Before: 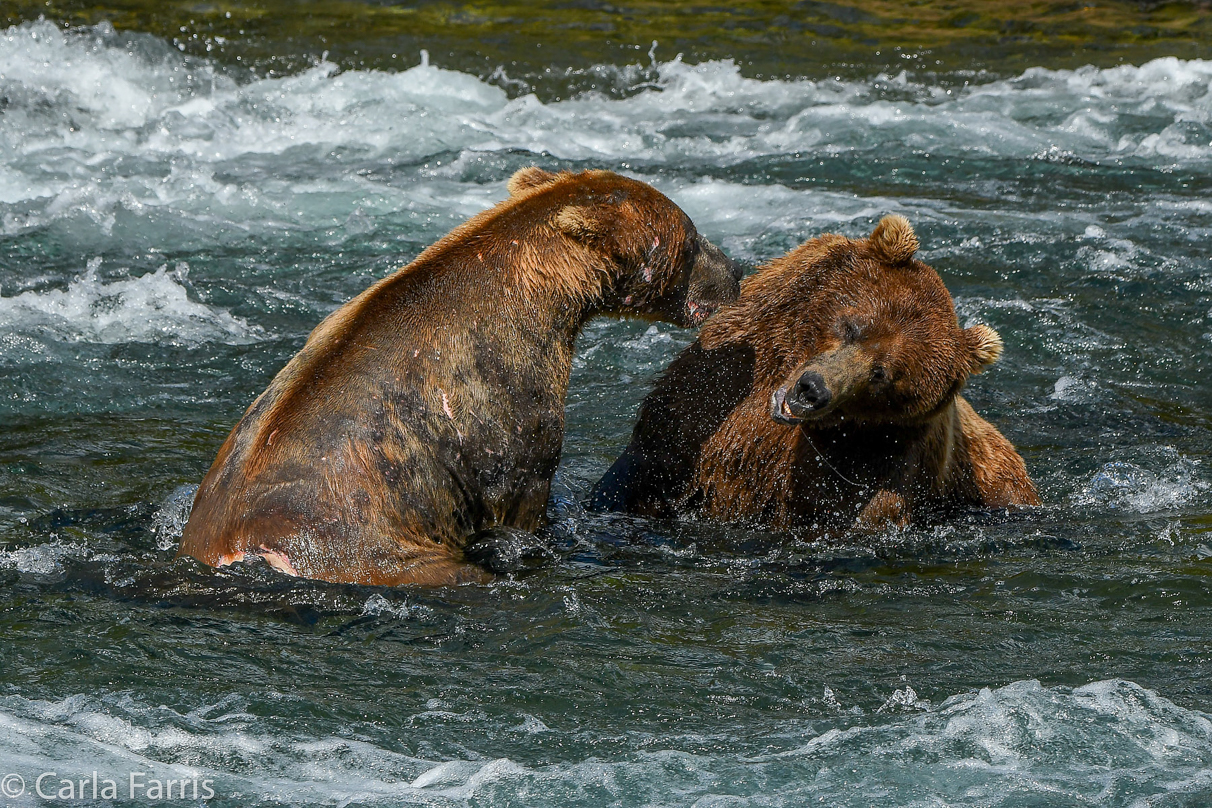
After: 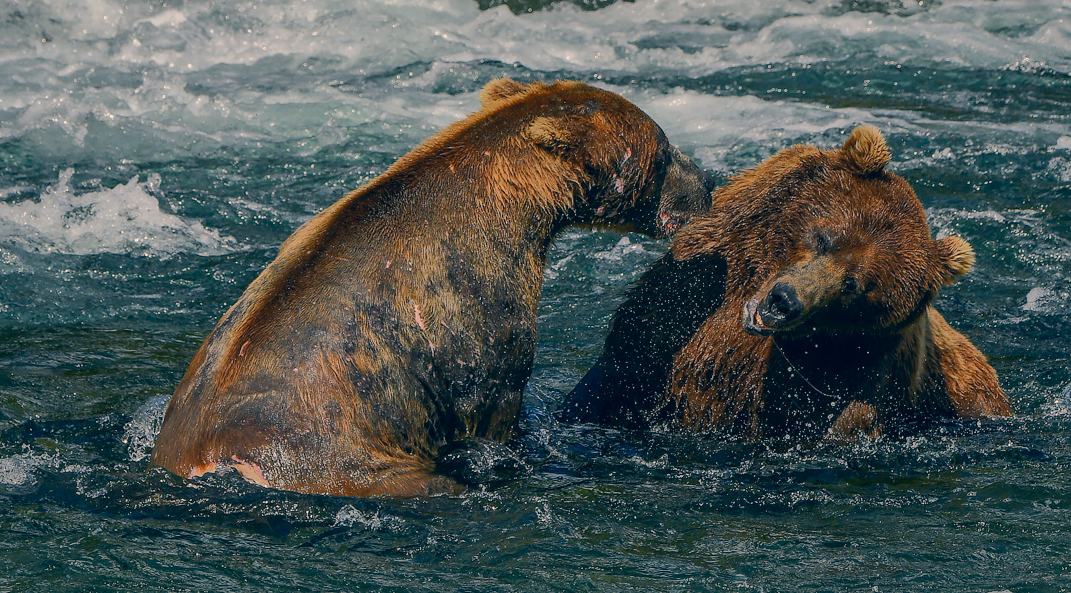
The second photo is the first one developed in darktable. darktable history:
color correction: highlights a* 10.27, highlights b* 14.44, shadows a* -9.78, shadows b* -15.05
color zones: curves: ch0 [(0, 0.444) (0.143, 0.442) (0.286, 0.441) (0.429, 0.441) (0.571, 0.441) (0.714, 0.441) (0.857, 0.442) (1, 0.444)]
shadows and highlights: shadows -18.2, highlights -73.04
crop and rotate: left 2.35%, top 11.079%, right 9.214%, bottom 15.472%
